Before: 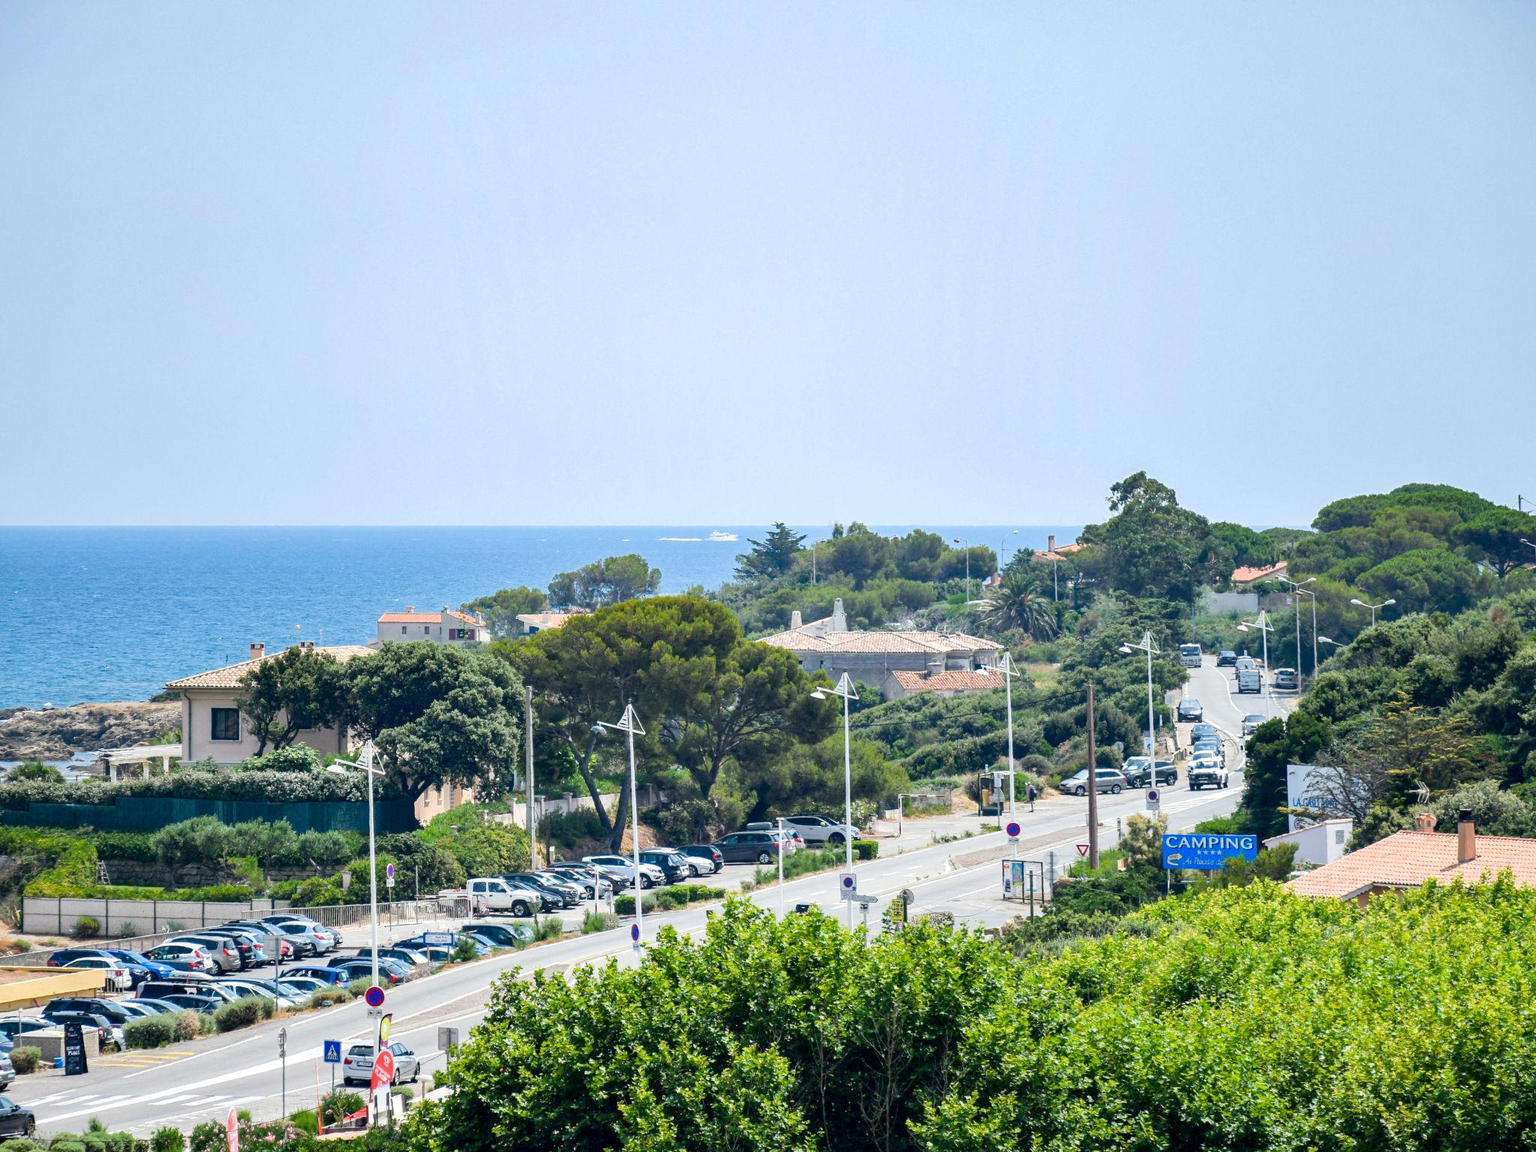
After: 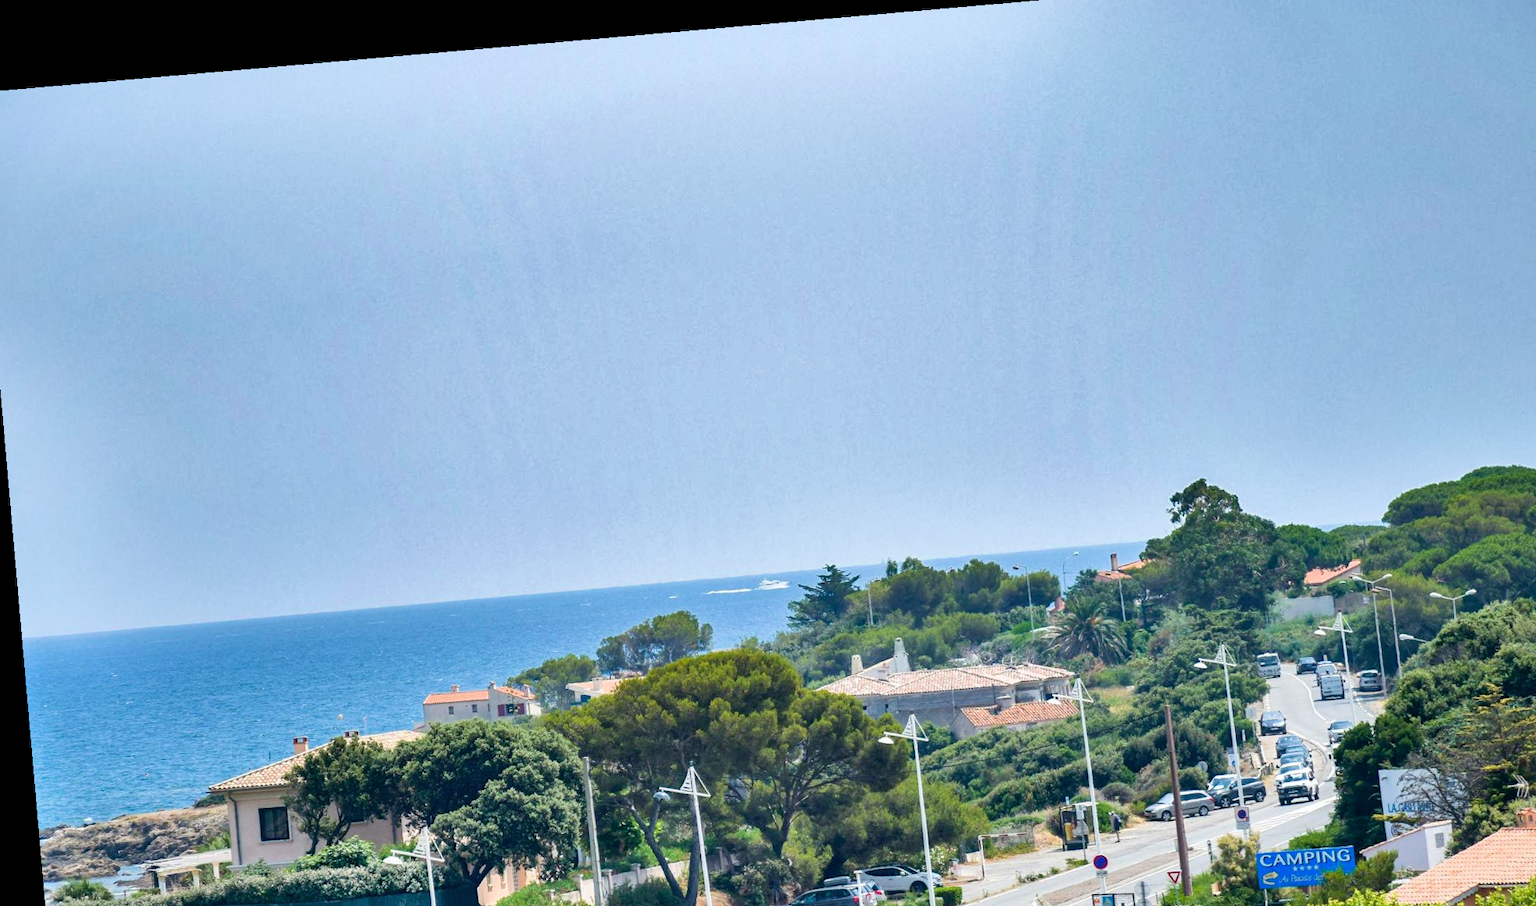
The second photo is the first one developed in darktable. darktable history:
velvia: on, module defaults
crop: left 1.509%, top 3.452%, right 7.696%, bottom 28.452%
rotate and perspective: rotation -4.98°, automatic cropping off
shadows and highlights: shadows 75, highlights -60.85, soften with gaussian
